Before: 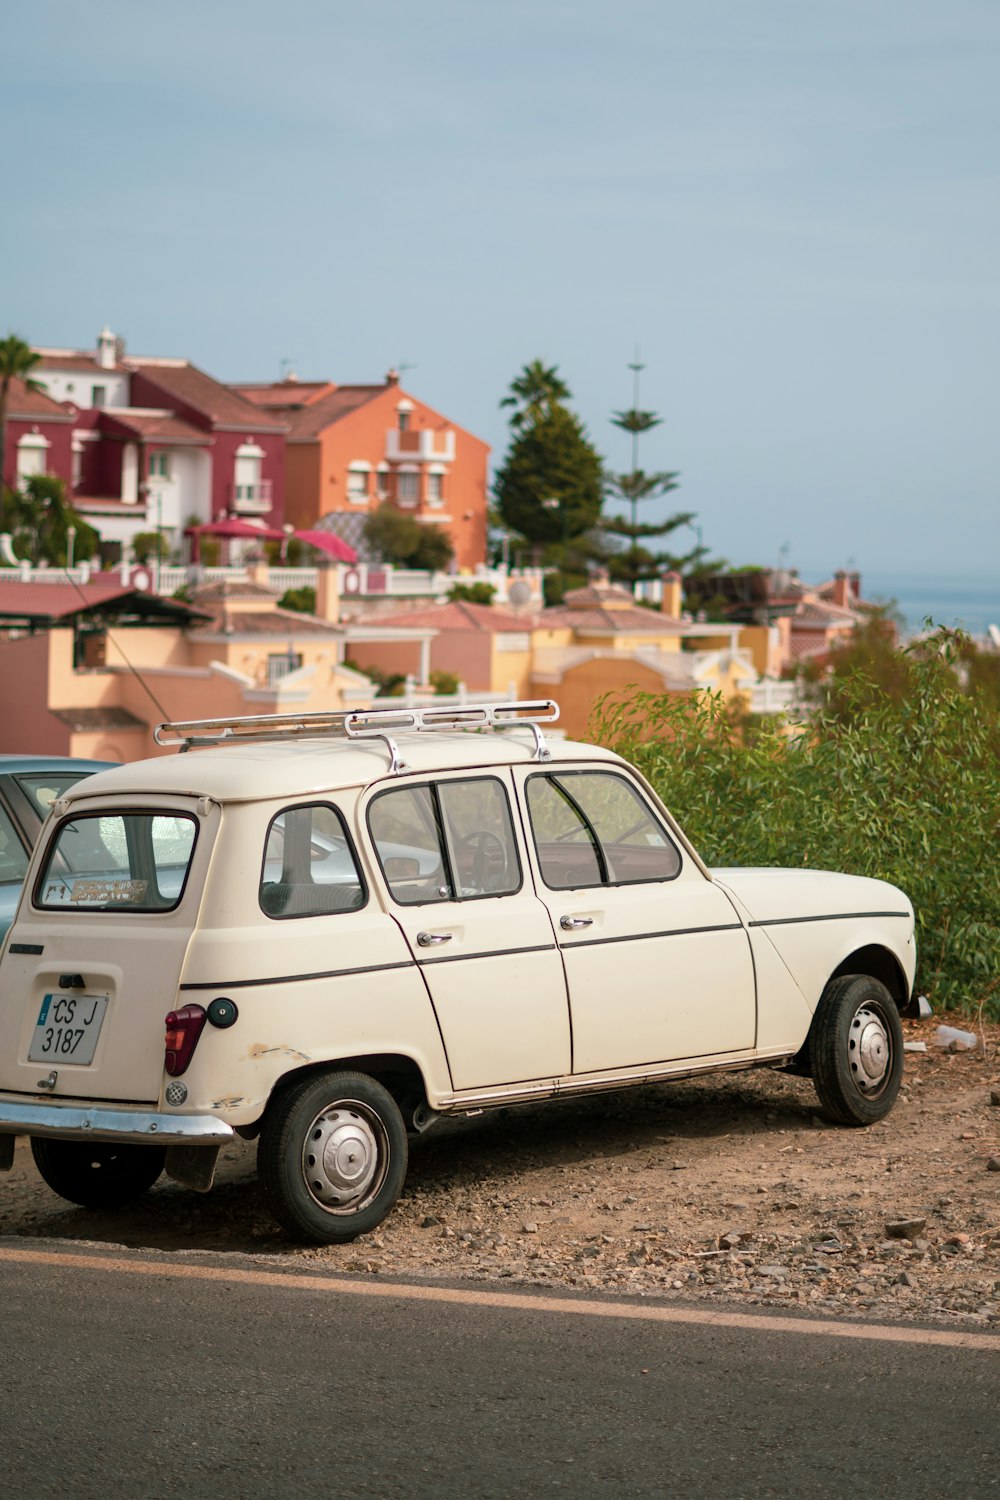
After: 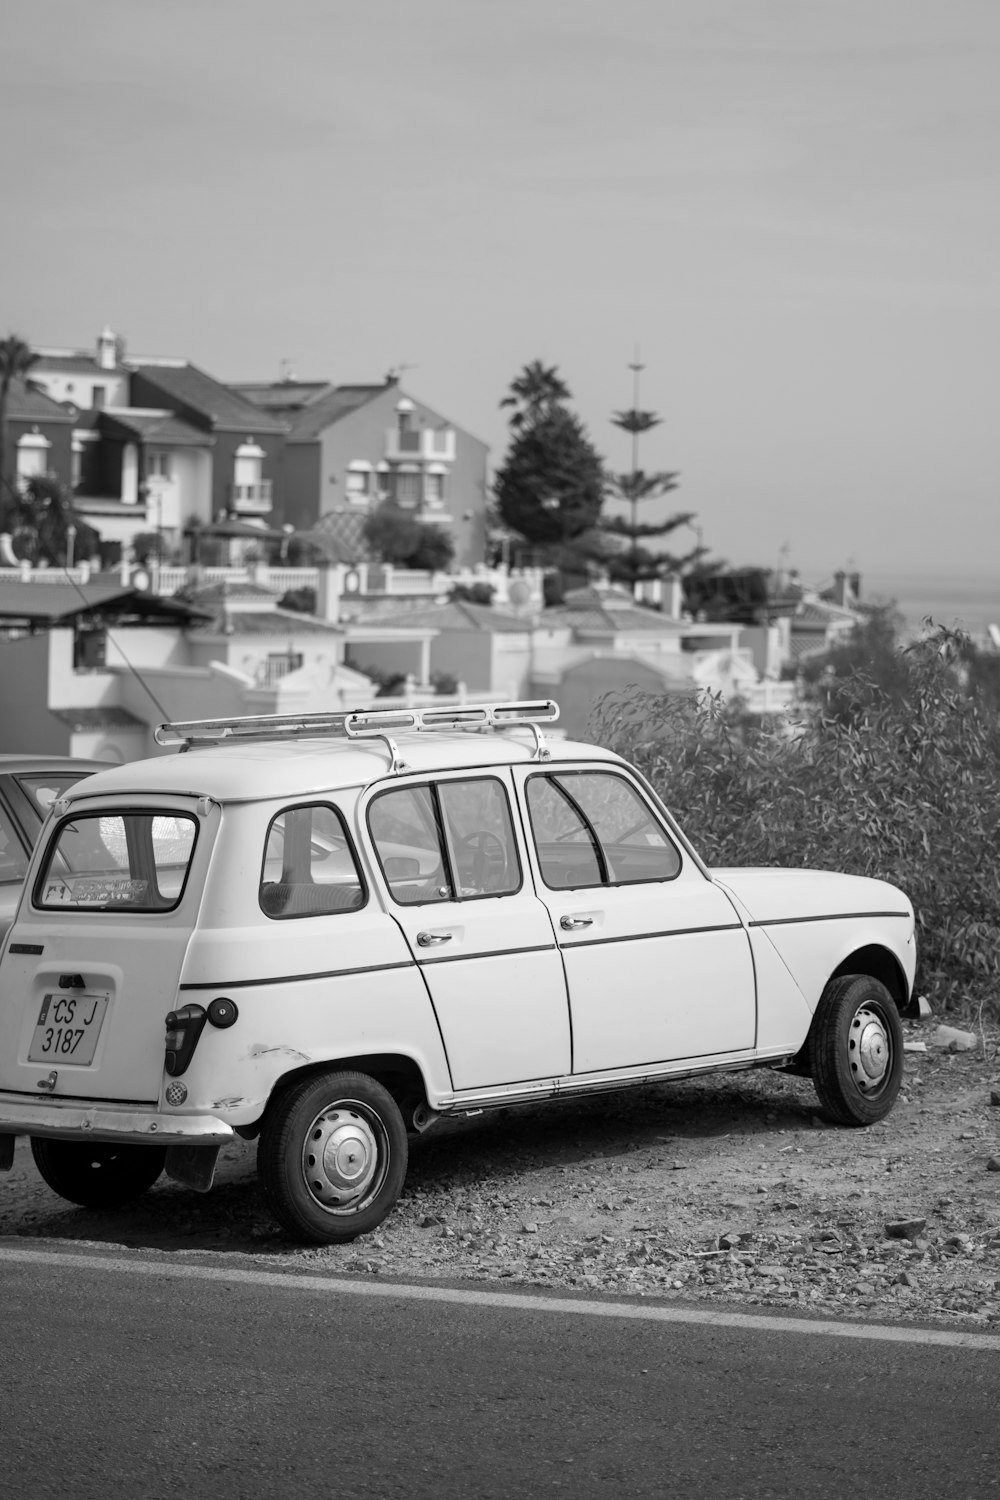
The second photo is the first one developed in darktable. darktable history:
monochrome: a 16.06, b 15.48, size 1
color balance rgb: perceptual saturation grading › global saturation 20%, global vibrance 20%
